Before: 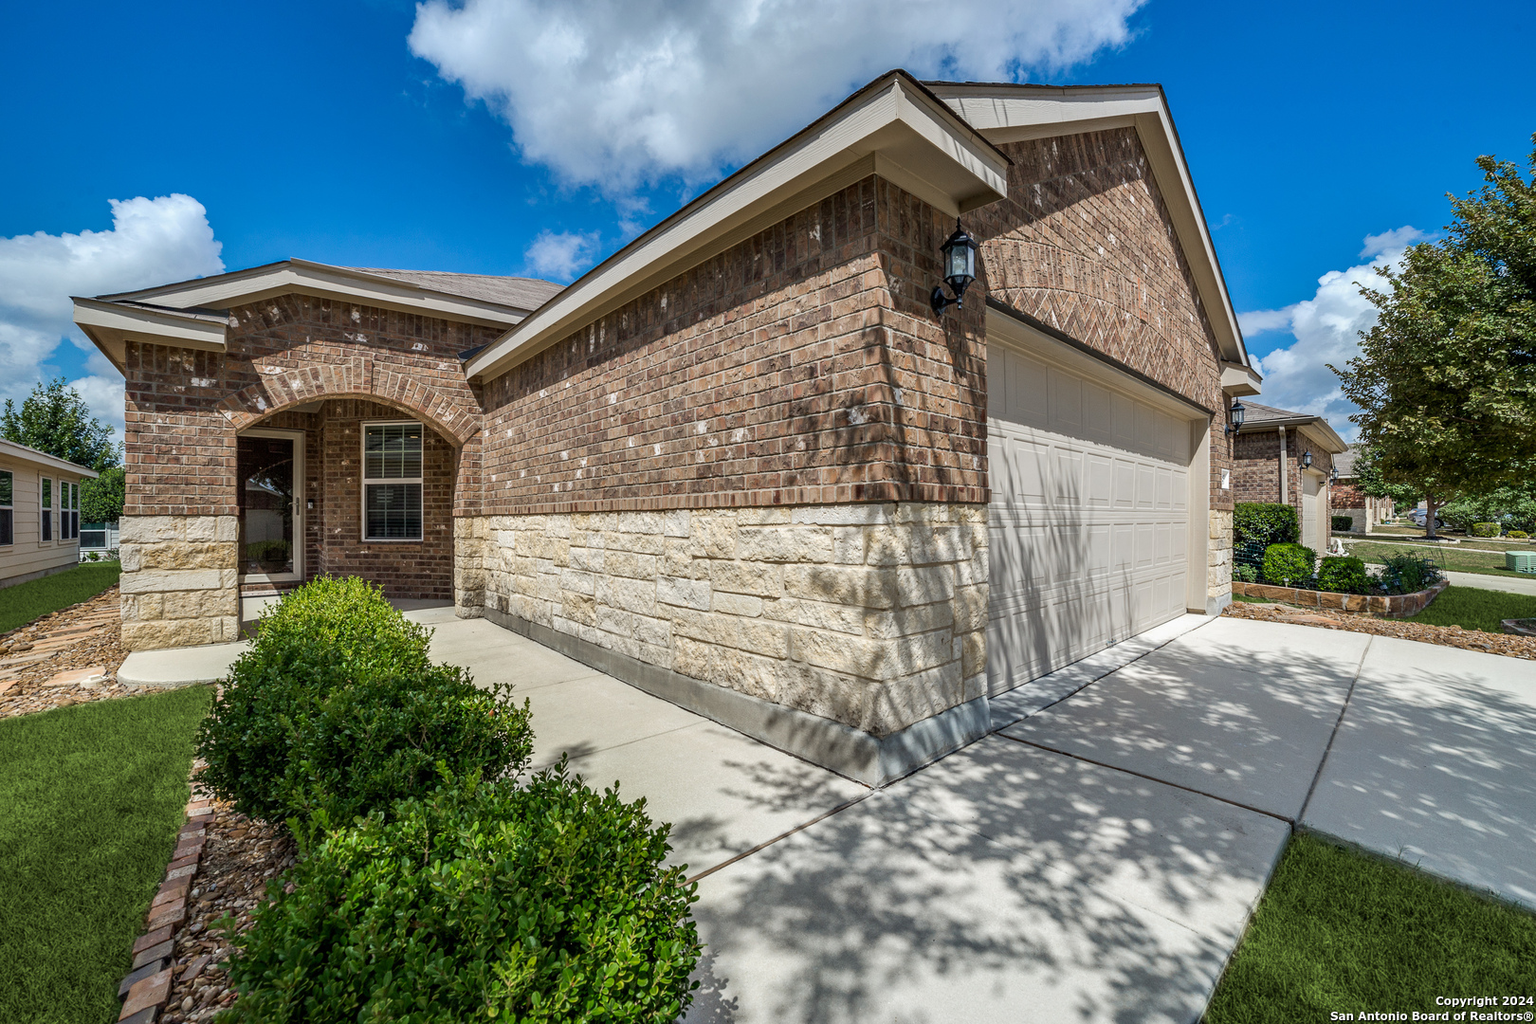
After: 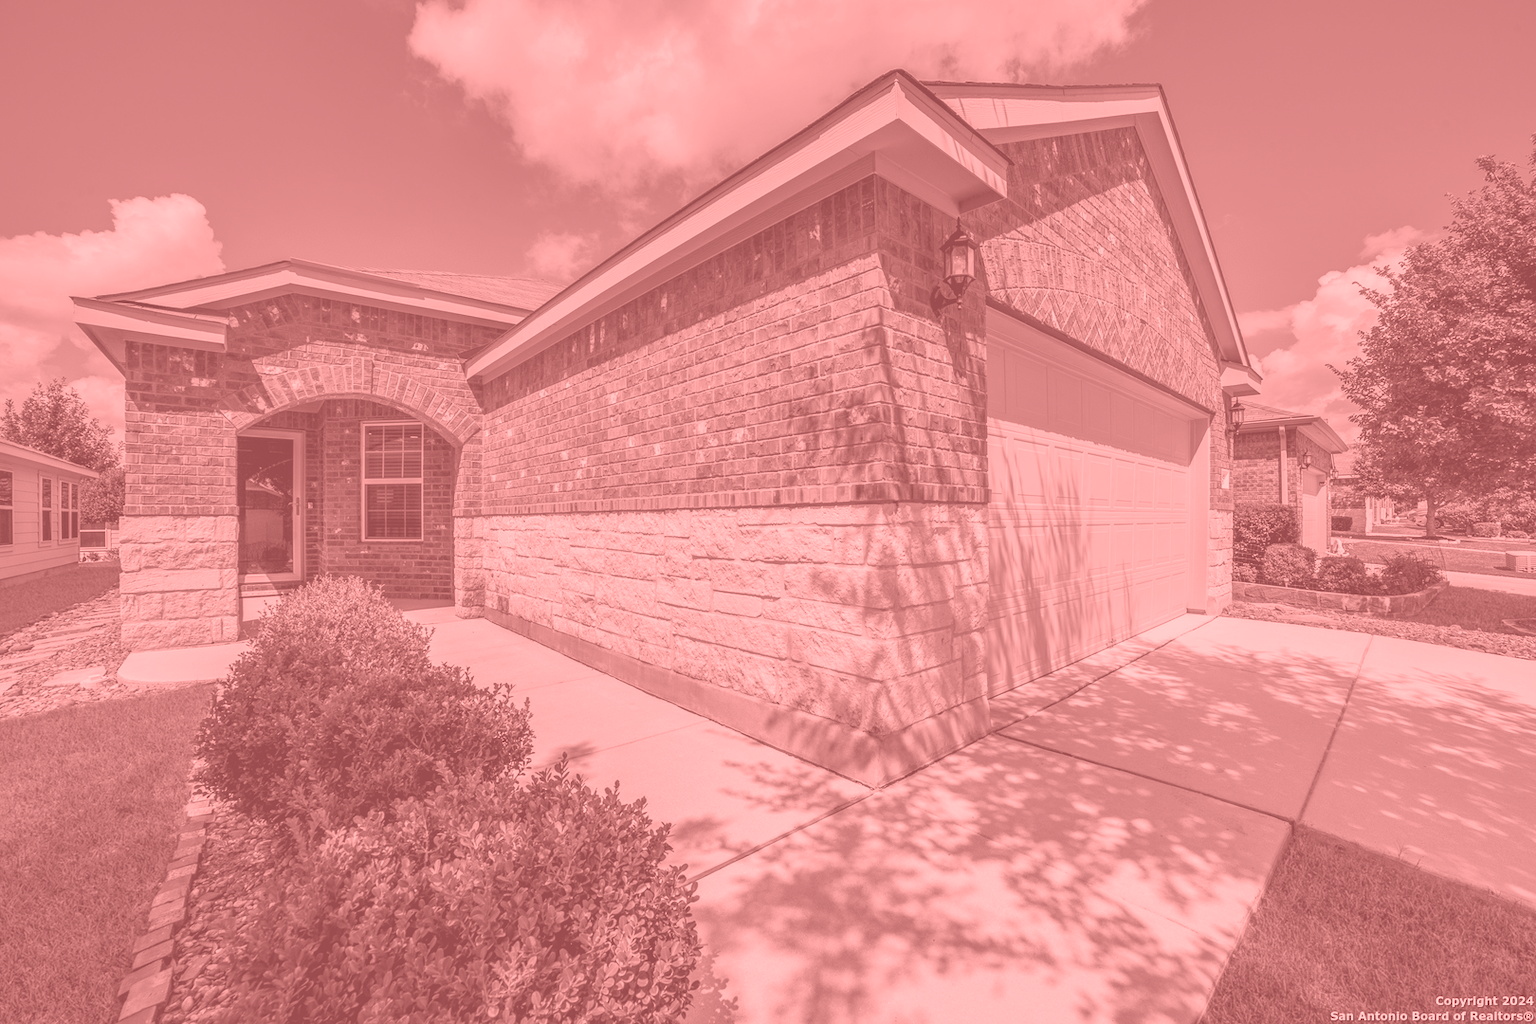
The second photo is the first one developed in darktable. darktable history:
color balance: lift [1, 1.015, 1.004, 0.985], gamma [1, 0.958, 0.971, 1.042], gain [1, 0.956, 0.977, 1.044]
colorize: saturation 51%, source mix 50.67%, lightness 50.67%
